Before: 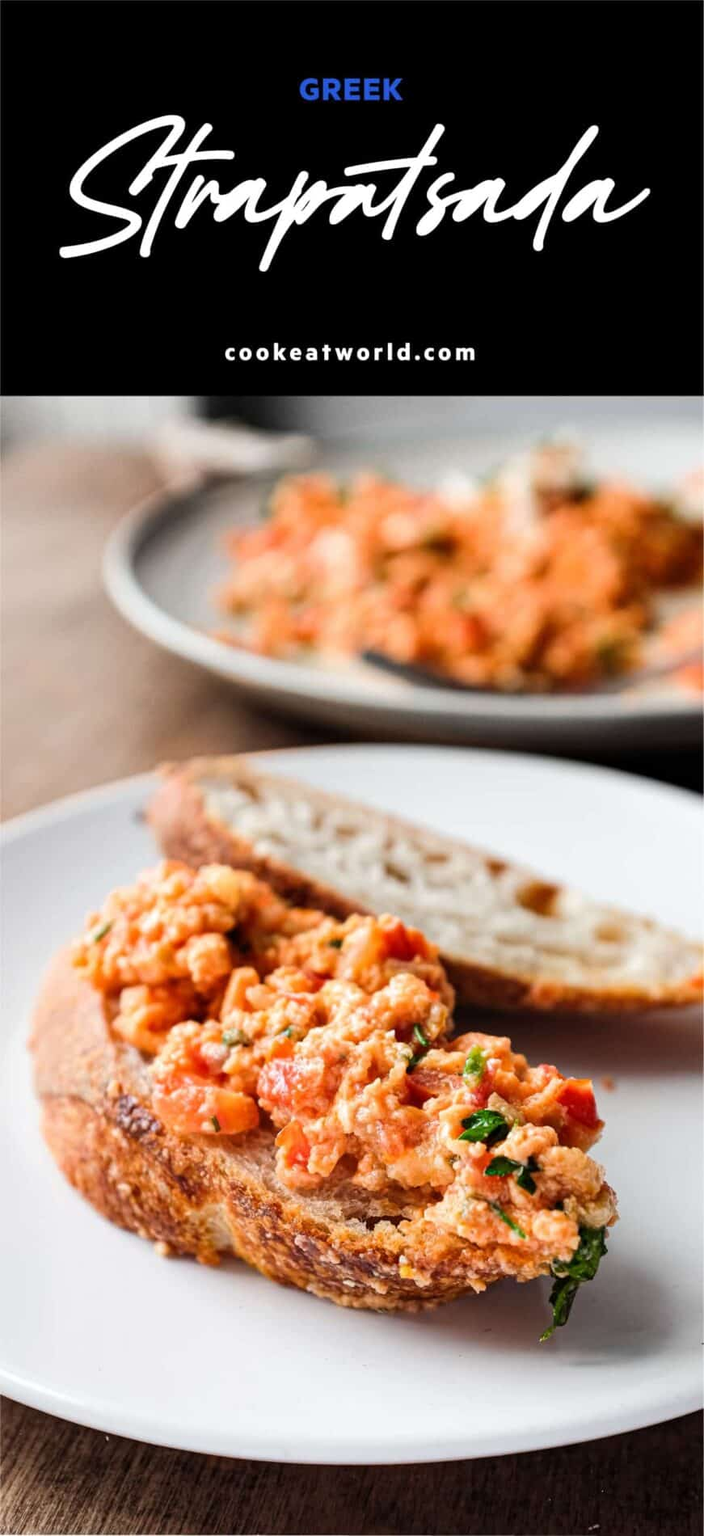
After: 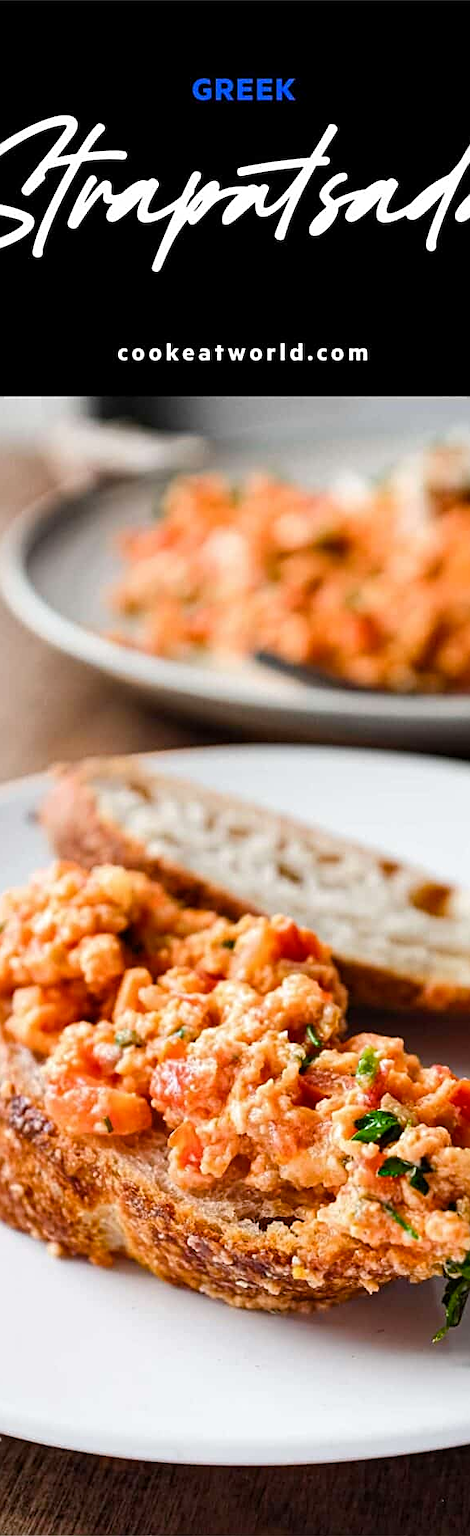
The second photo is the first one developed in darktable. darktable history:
crop and rotate: left 15.28%, right 17.855%
sharpen: on, module defaults
color balance rgb: white fulcrum 0.097 EV, linear chroma grading › shadows 31.402%, linear chroma grading › global chroma -1.945%, linear chroma grading › mid-tones 3.814%, perceptual saturation grading › global saturation 0.707%
